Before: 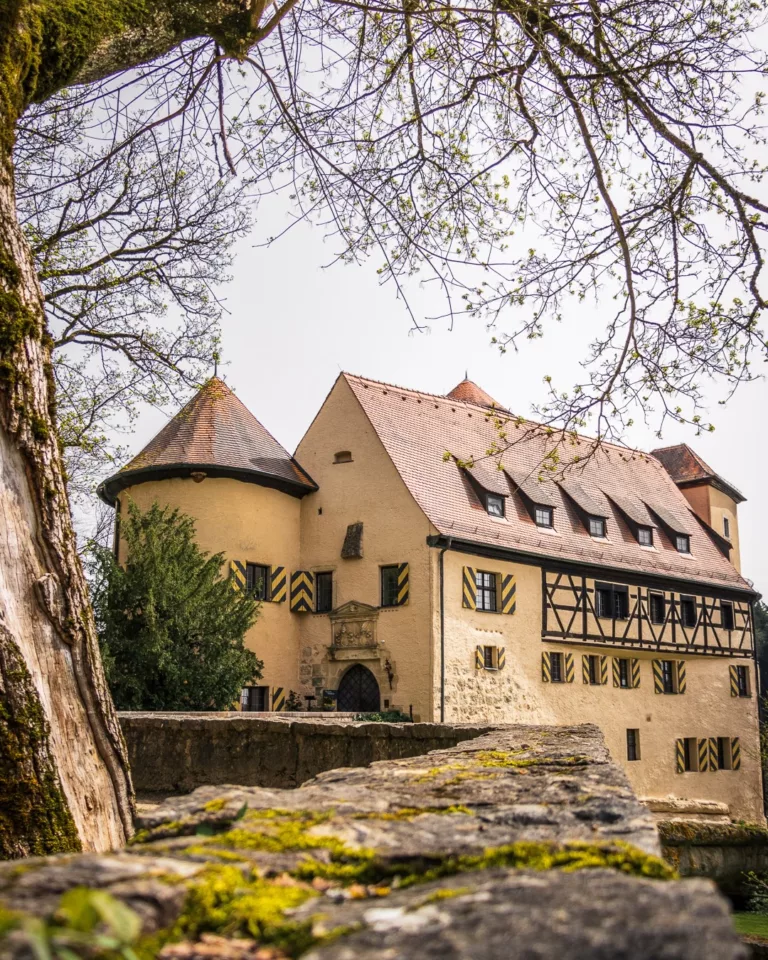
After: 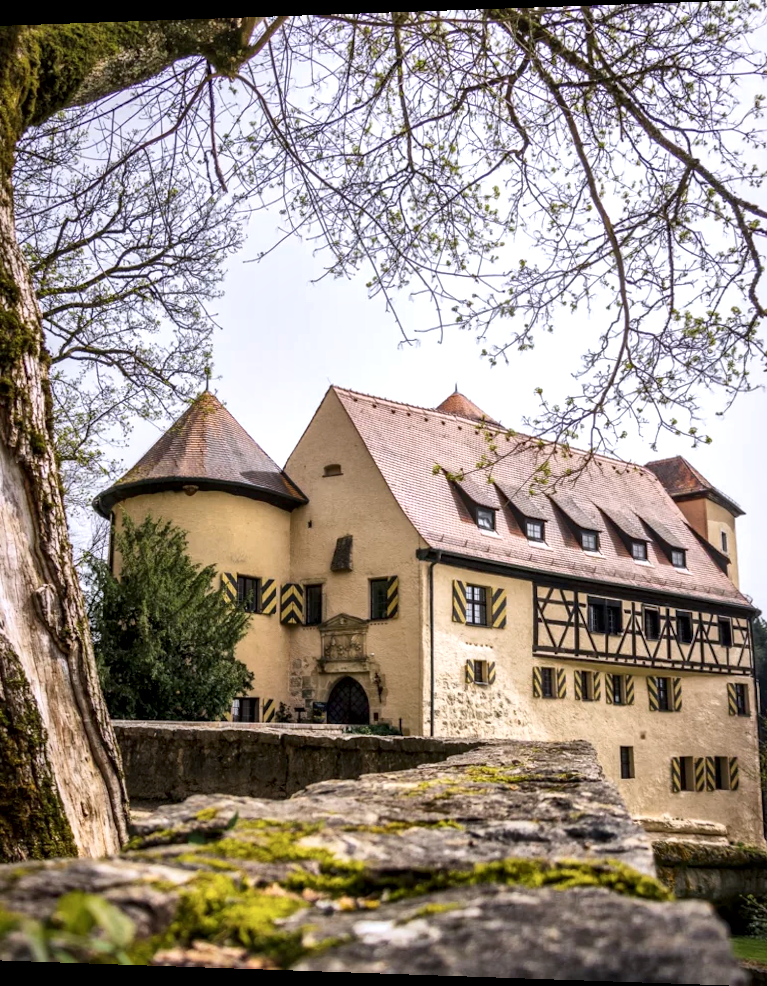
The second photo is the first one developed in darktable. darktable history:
white balance: red 0.984, blue 1.059
rotate and perspective: lens shift (horizontal) -0.055, automatic cropping off
color zones: curves: ch0 [(0, 0.558) (0.143, 0.548) (0.286, 0.447) (0.429, 0.259) (0.571, 0.5) (0.714, 0.5) (0.857, 0.593) (1, 0.558)]; ch1 [(0, 0.543) (0.01, 0.544) (0.12, 0.492) (0.248, 0.458) (0.5, 0.534) (0.748, 0.5) (0.99, 0.469) (1, 0.543)]; ch2 [(0, 0.507) (0.143, 0.522) (0.286, 0.505) (0.429, 0.5) (0.571, 0.5) (0.714, 0.5) (0.857, 0.5) (1, 0.507)]
local contrast: mode bilateral grid, contrast 20, coarseness 50, detail 171%, midtone range 0.2
